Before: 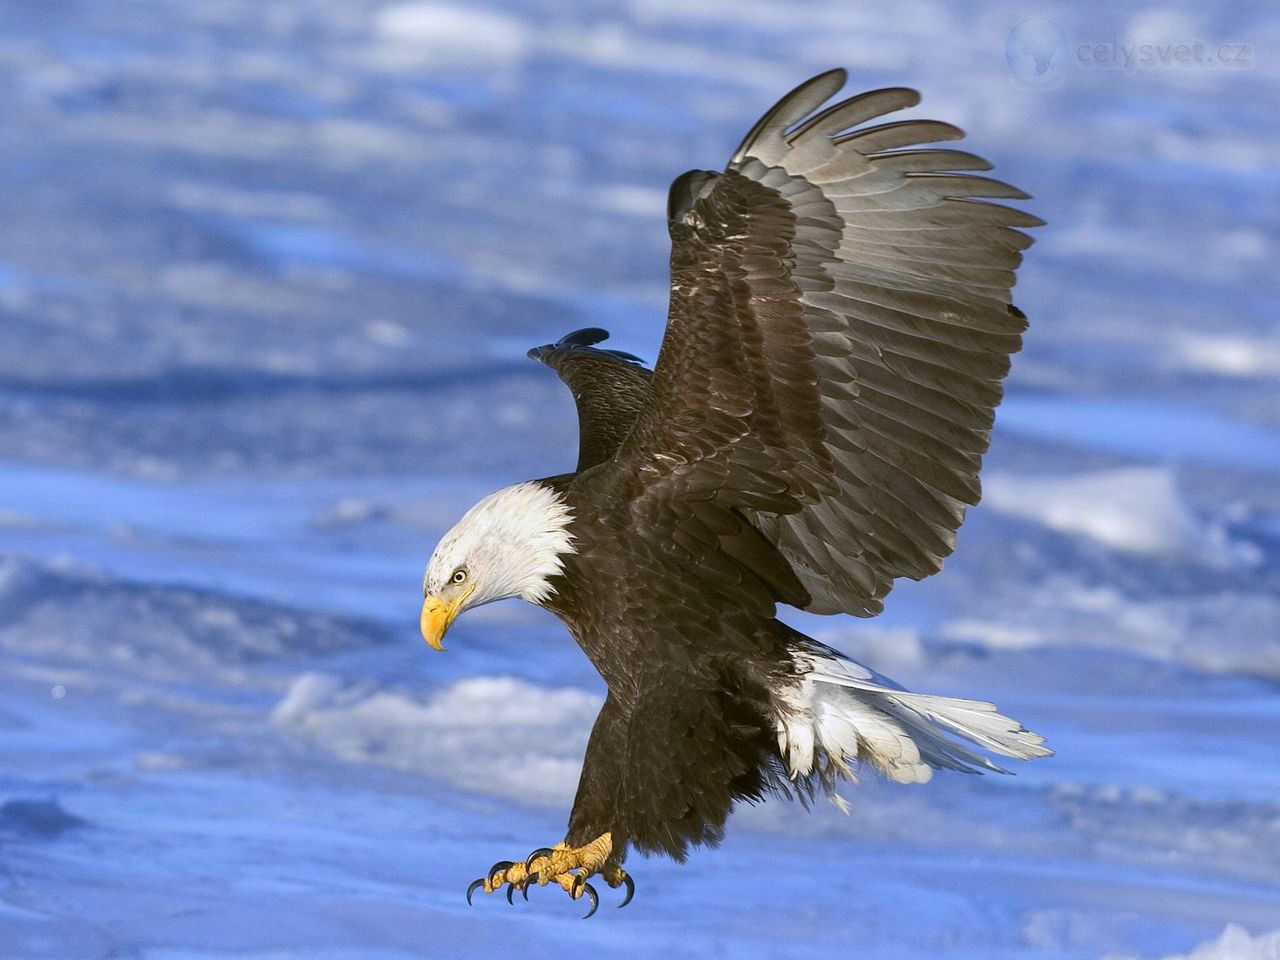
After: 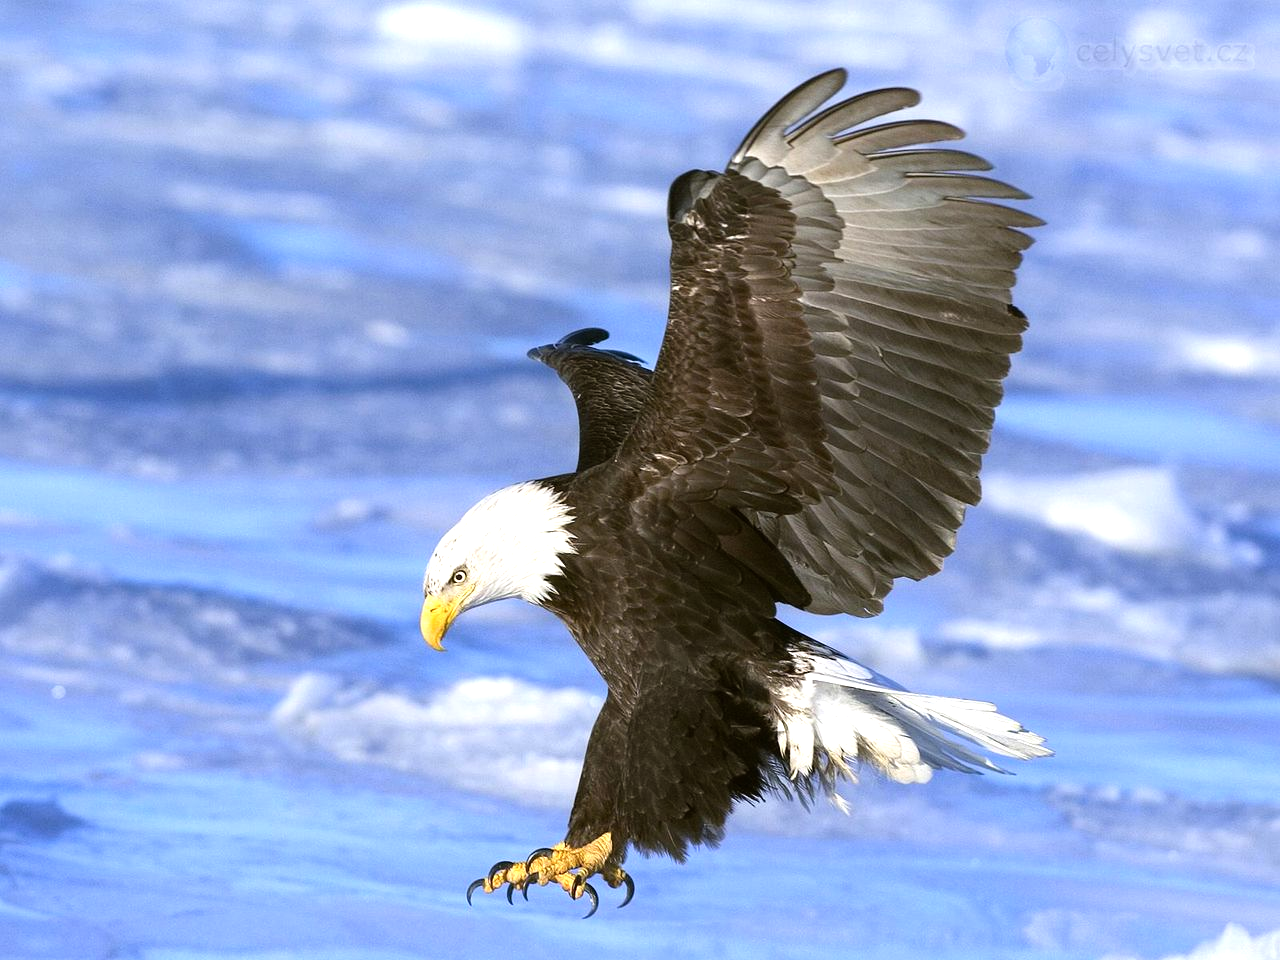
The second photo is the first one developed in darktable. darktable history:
tone equalizer: -8 EV -0.729 EV, -7 EV -0.699 EV, -6 EV -0.636 EV, -5 EV -0.364 EV, -3 EV 0.378 EV, -2 EV 0.6 EV, -1 EV 0.699 EV, +0 EV 0.745 EV, mask exposure compensation -0.502 EV
